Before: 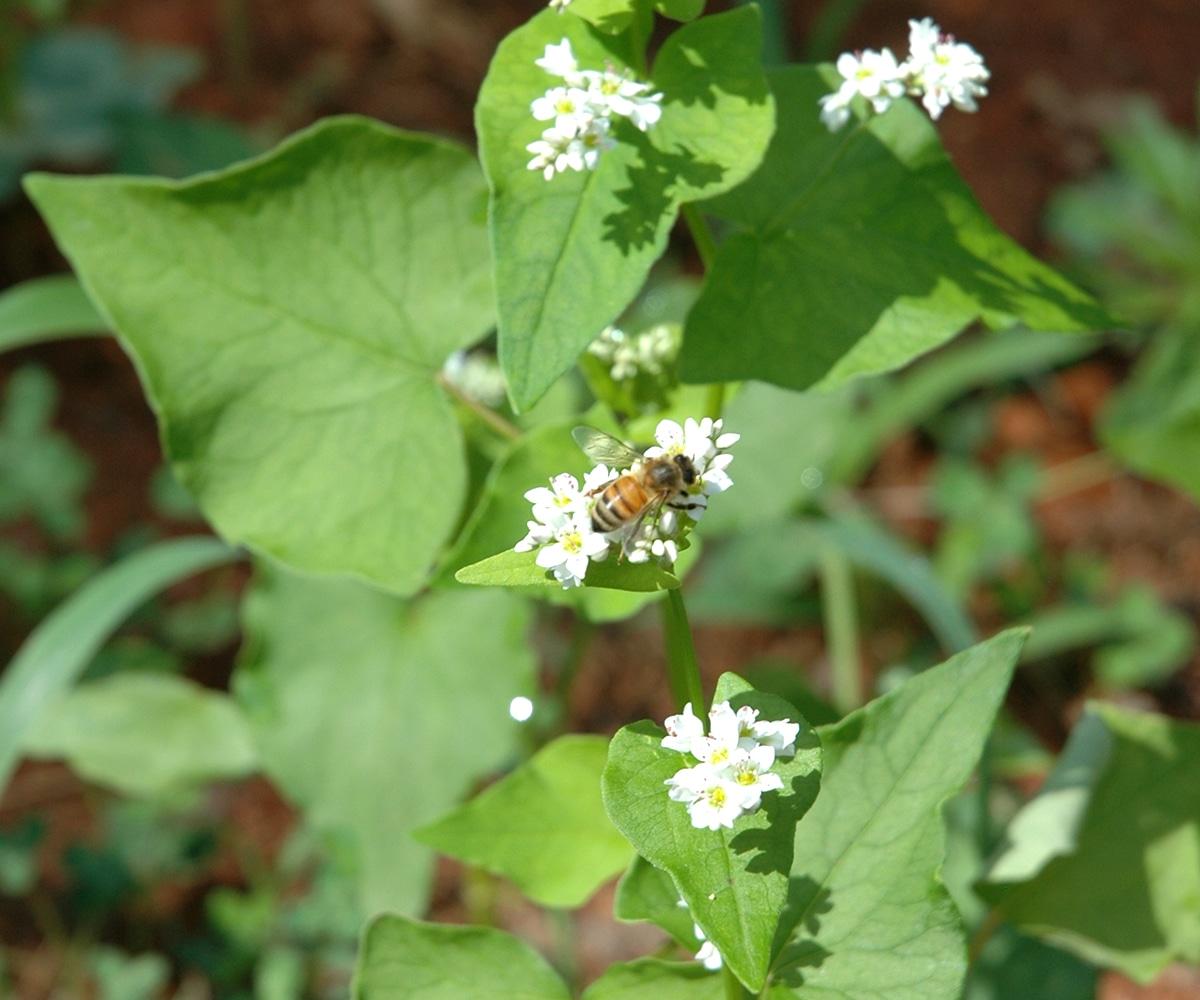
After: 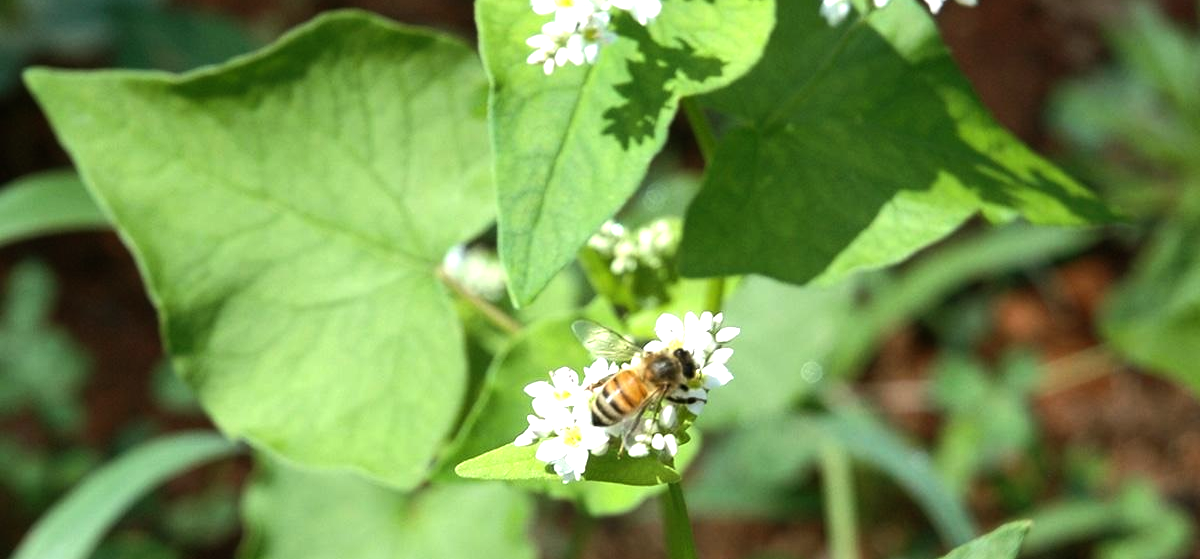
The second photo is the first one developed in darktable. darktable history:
crop and rotate: top 10.609%, bottom 33.402%
tone equalizer: -8 EV -0.769 EV, -7 EV -0.738 EV, -6 EV -0.565 EV, -5 EV -0.417 EV, -3 EV 0.395 EV, -2 EV 0.6 EV, -1 EV 0.686 EV, +0 EV 0.731 EV, edges refinement/feathering 500, mask exposure compensation -1.57 EV, preserve details no
